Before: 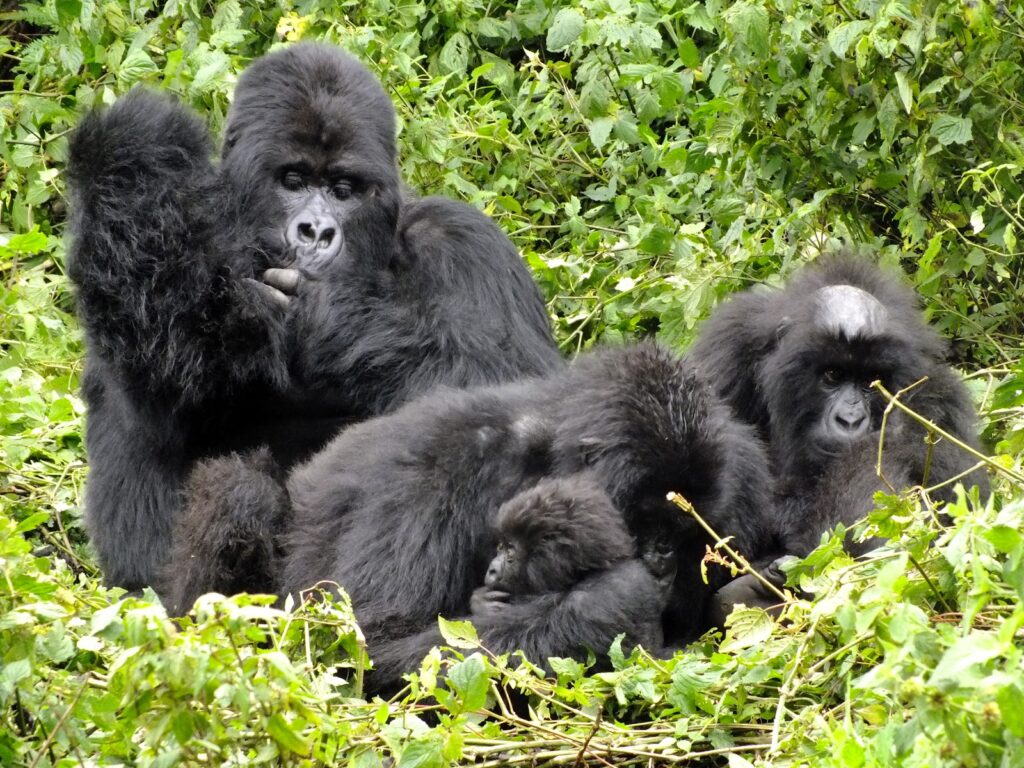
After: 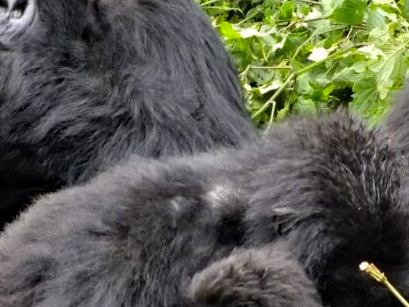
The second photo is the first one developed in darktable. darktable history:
haze removal: strength 0.29, distance 0.25, compatibility mode true, adaptive false
crop: left 30%, top 30%, right 30%, bottom 30%
